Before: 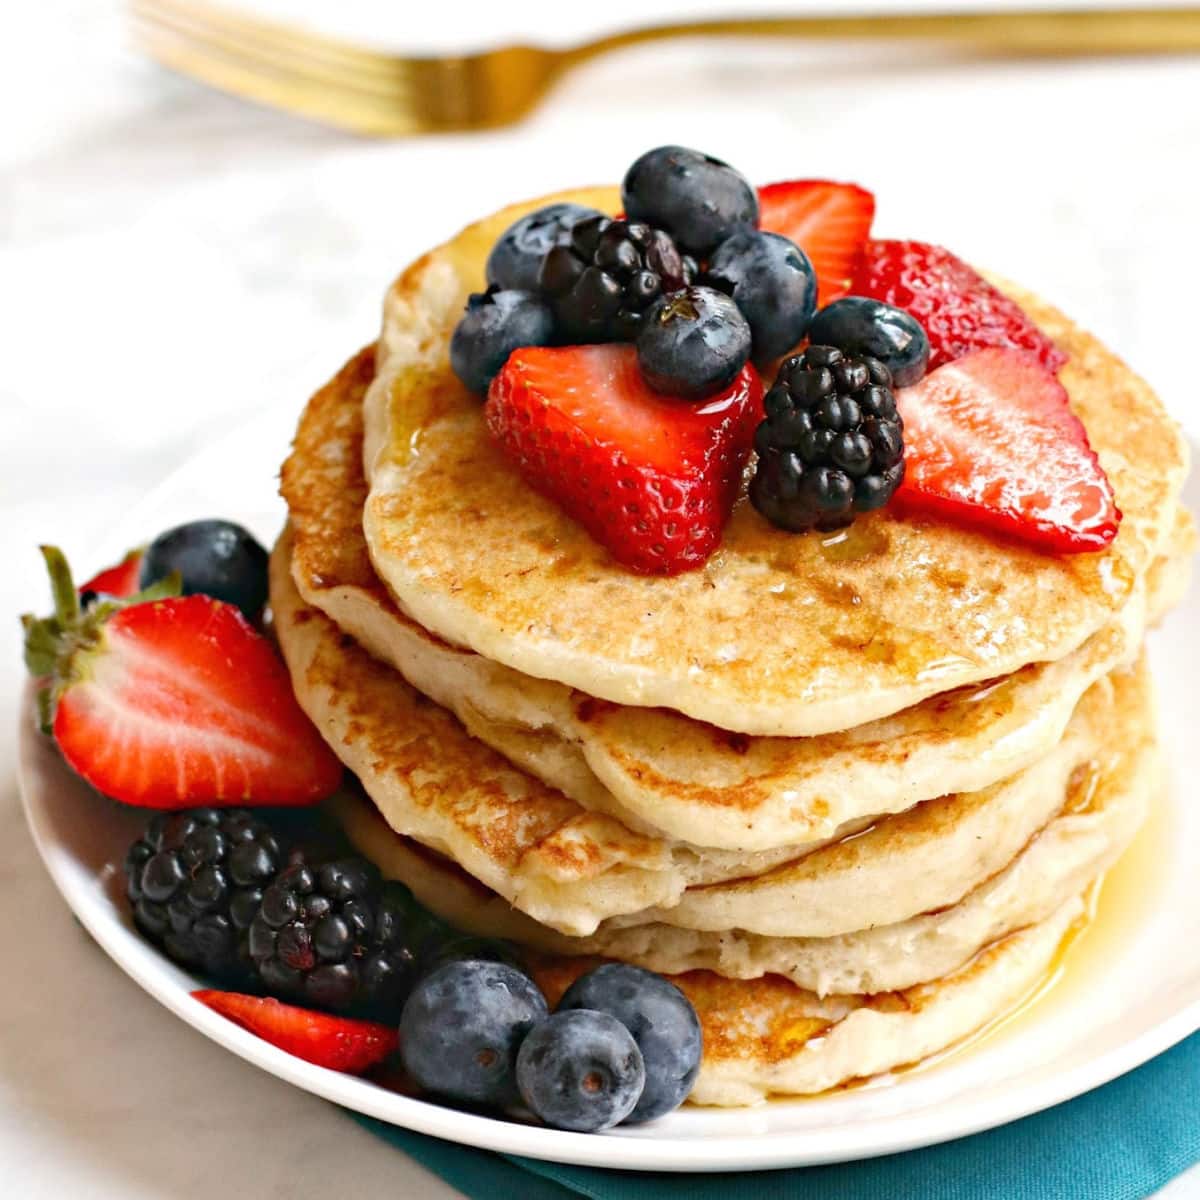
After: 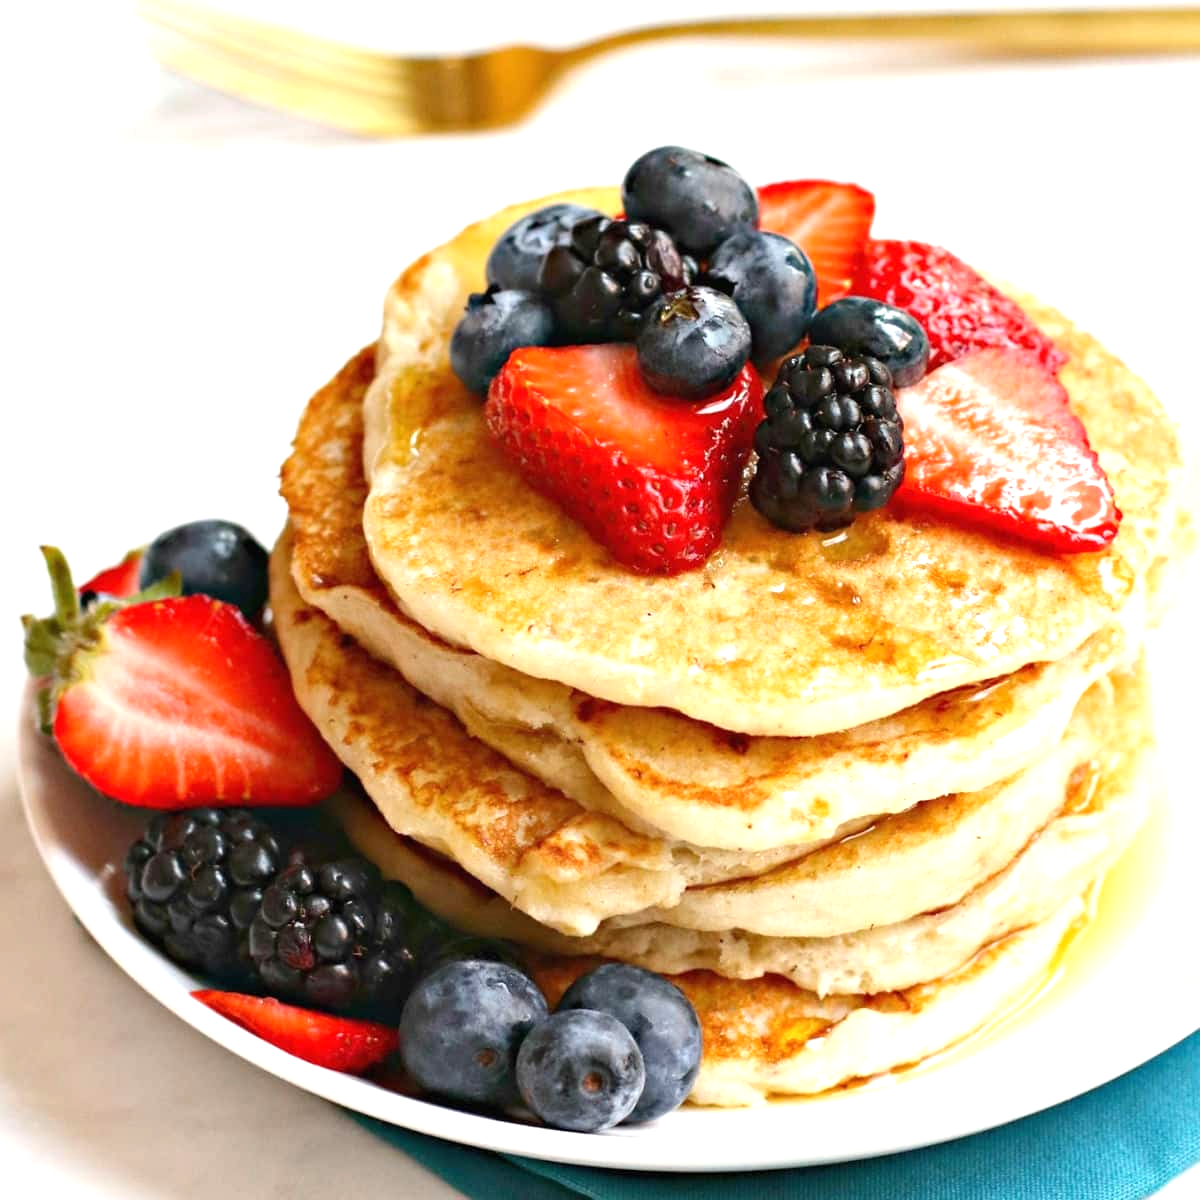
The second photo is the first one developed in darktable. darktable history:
exposure: exposure 0.498 EV, compensate highlight preservation false
